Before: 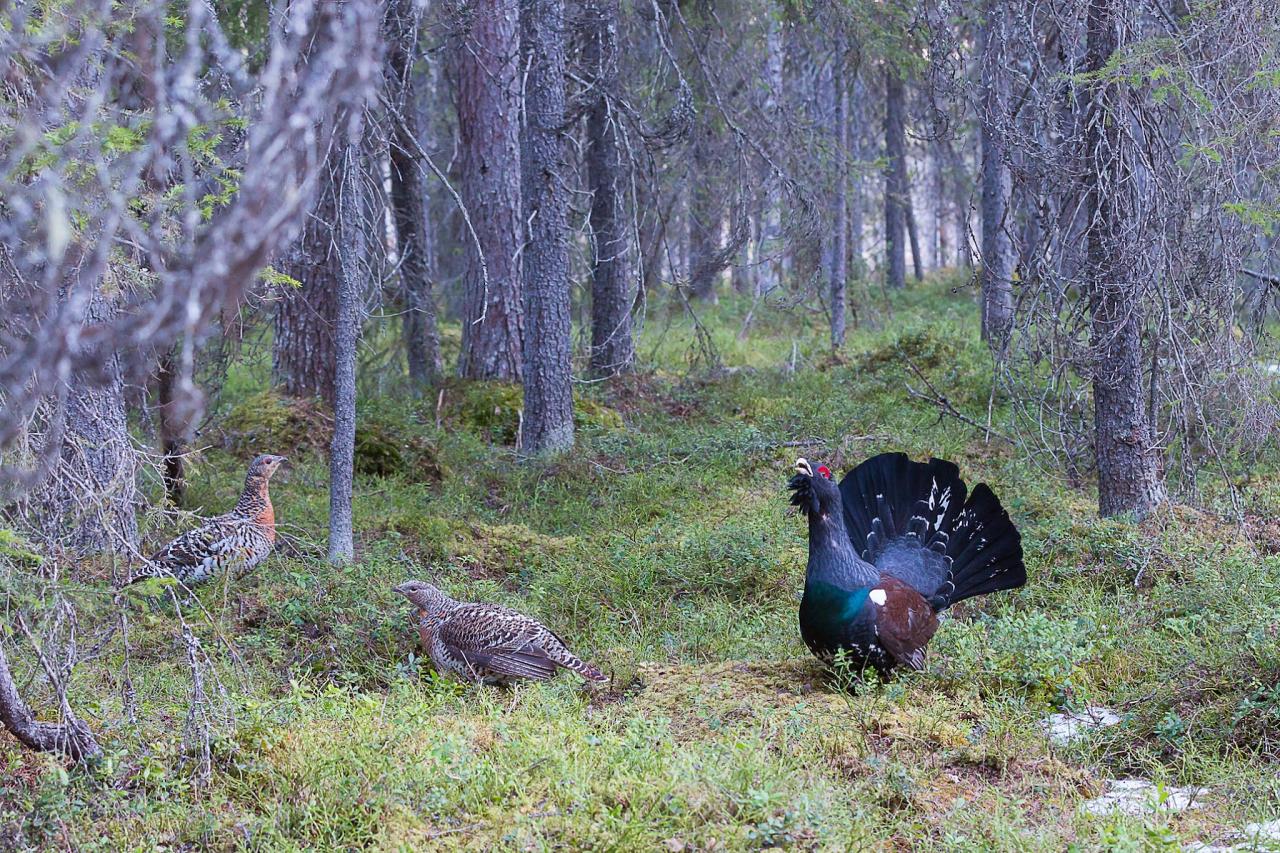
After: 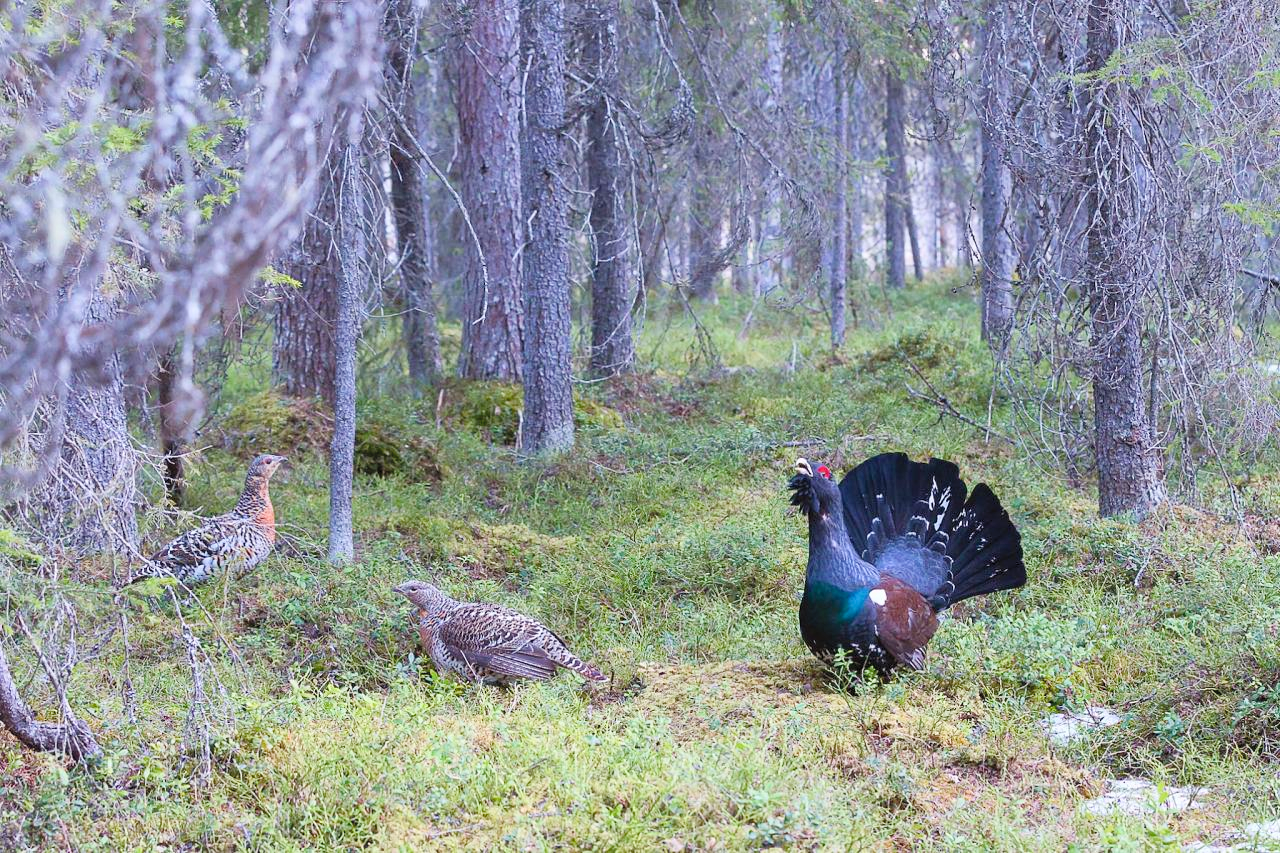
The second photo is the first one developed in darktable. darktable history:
contrast brightness saturation: contrast 0.144, brightness 0.215
color balance rgb: linear chroma grading › global chroma 0.416%, perceptual saturation grading › global saturation 0.318%, perceptual saturation grading › highlights -18.251%, perceptual saturation grading › mid-tones 6.593%, perceptual saturation grading › shadows 27.753%, global vibrance 20%
